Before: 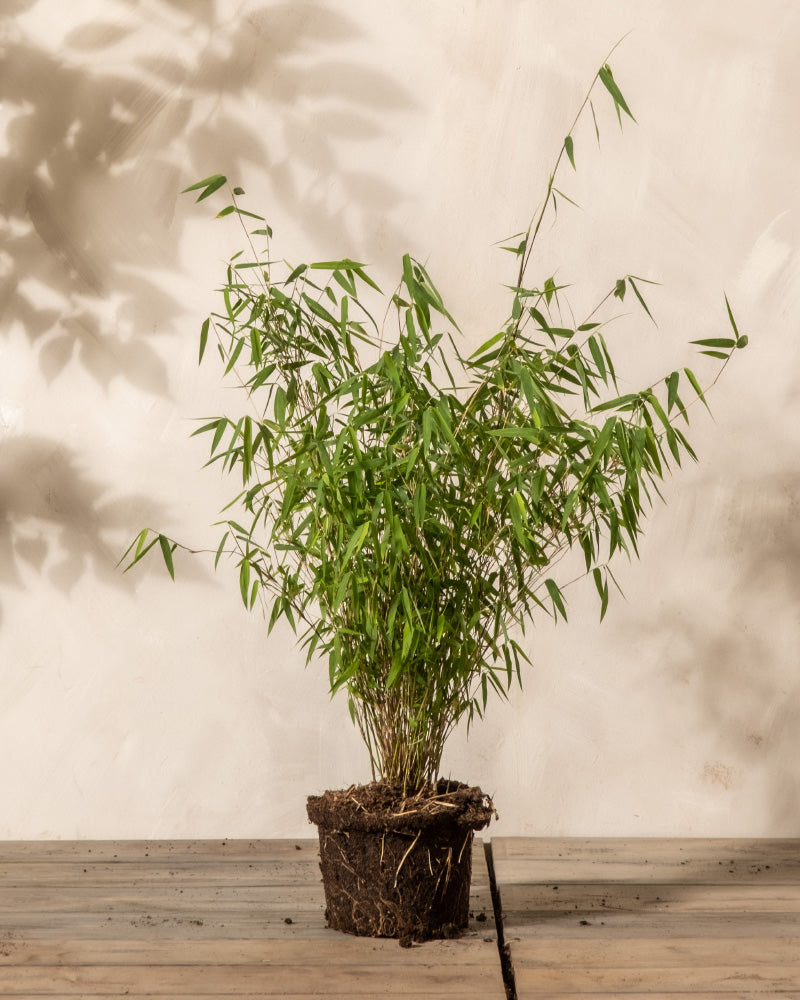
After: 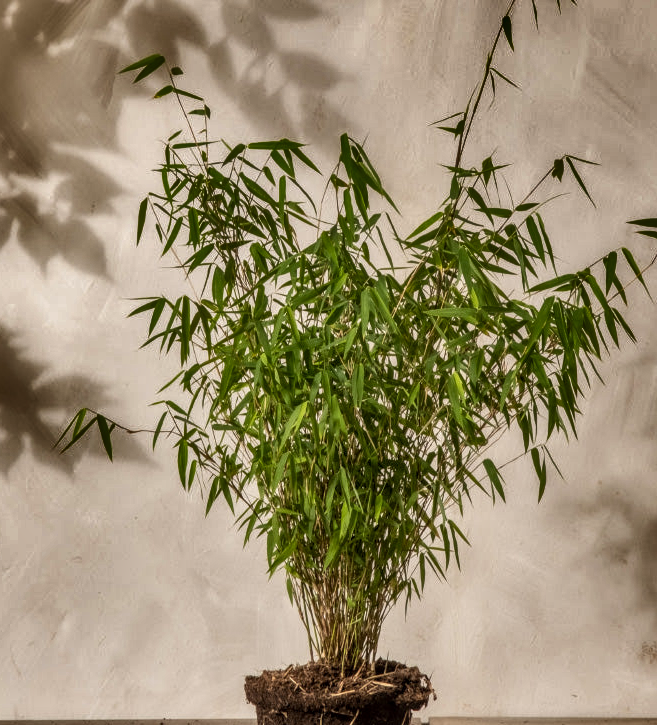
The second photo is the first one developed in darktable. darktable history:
local contrast: on, module defaults
crop: left 7.777%, top 12.008%, right 10.091%, bottom 15.394%
shadows and highlights: shadows 18.85, highlights -84.81, soften with gaussian
